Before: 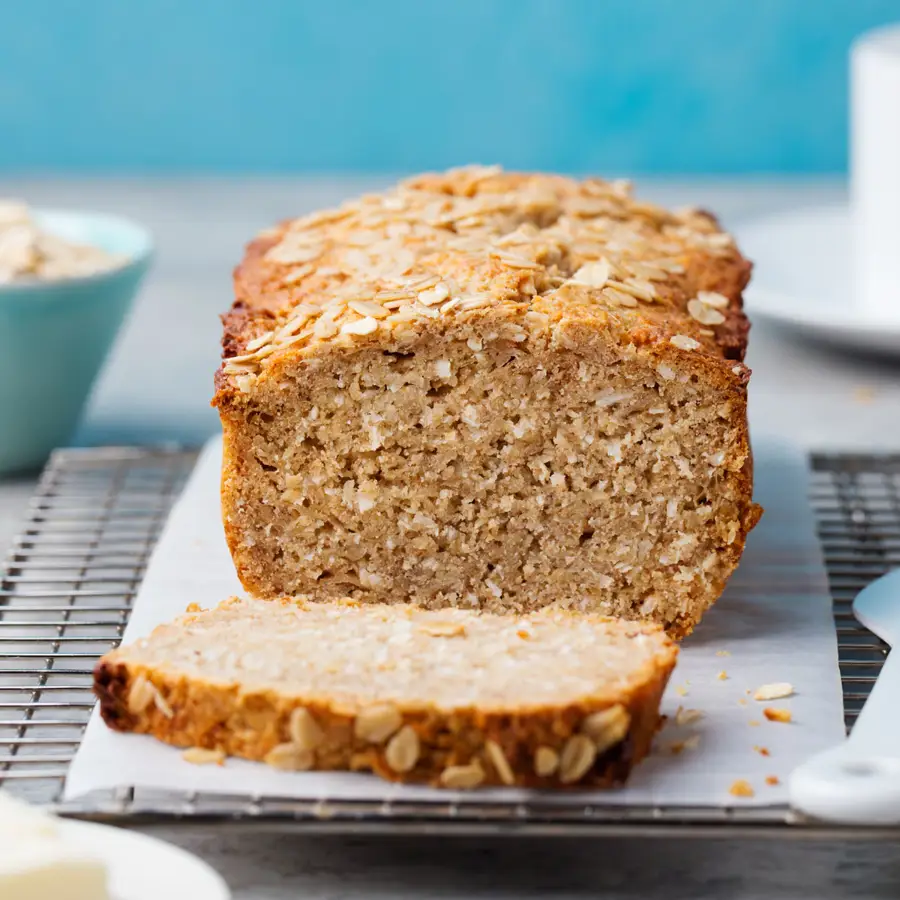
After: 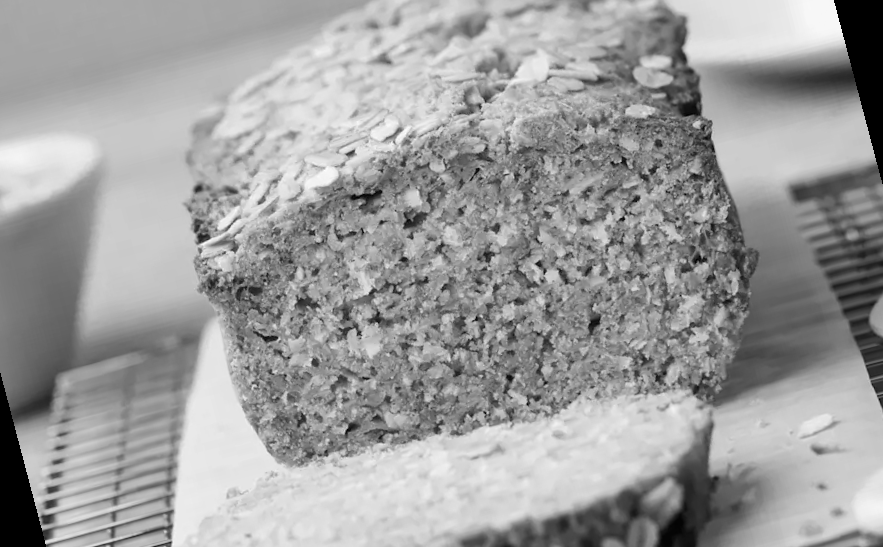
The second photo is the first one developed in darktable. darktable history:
color contrast: green-magenta contrast 0, blue-yellow contrast 0
rotate and perspective: rotation -14.8°, crop left 0.1, crop right 0.903, crop top 0.25, crop bottom 0.748
